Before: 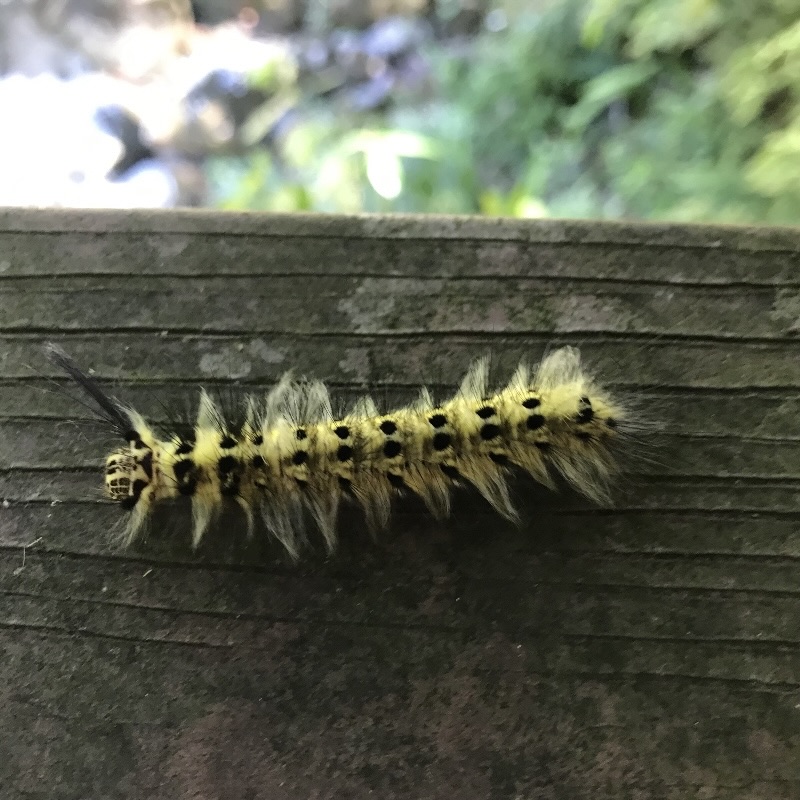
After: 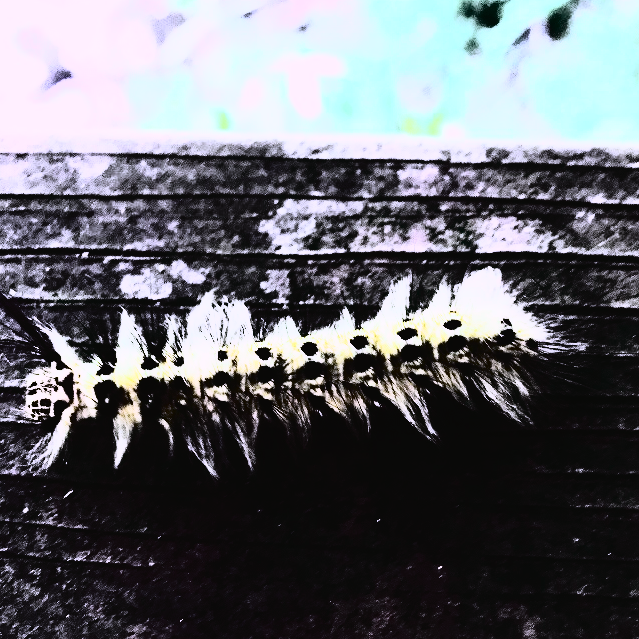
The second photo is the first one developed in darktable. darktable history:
crop and rotate: left 10.071%, top 10.071%, right 10.02%, bottom 10.02%
contrast brightness saturation: contrast 0.25, saturation -0.31
rgb curve: curves: ch0 [(0, 0) (0.21, 0.15) (0.24, 0.21) (0.5, 0.75) (0.75, 0.96) (0.89, 0.99) (1, 1)]; ch1 [(0, 0.02) (0.21, 0.13) (0.25, 0.2) (0.5, 0.67) (0.75, 0.9) (0.89, 0.97) (1, 1)]; ch2 [(0, 0.02) (0.21, 0.13) (0.25, 0.2) (0.5, 0.67) (0.75, 0.9) (0.89, 0.97) (1, 1)], compensate middle gray true
white balance: red 0.98, blue 1.61
tone equalizer: -8 EV -0.417 EV, -7 EV -0.389 EV, -6 EV -0.333 EV, -5 EV -0.222 EV, -3 EV 0.222 EV, -2 EV 0.333 EV, -1 EV 0.389 EV, +0 EV 0.417 EV, edges refinement/feathering 500, mask exposure compensation -1.57 EV, preserve details no
tone curve: curves: ch0 [(0, 0.022) (0.177, 0.086) (0.392, 0.438) (0.704, 0.844) (0.858, 0.938) (1, 0.981)]; ch1 [(0, 0) (0.402, 0.36) (0.476, 0.456) (0.498, 0.497) (0.518, 0.521) (0.58, 0.598) (0.619, 0.65) (0.692, 0.737) (1, 1)]; ch2 [(0, 0) (0.415, 0.438) (0.483, 0.499) (0.503, 0.503) (0.526, 0.532) (0.563, 0.604) (0.626, 0.697) (0.699, 0.753) (0.997, 0.858)], color space Lab, independent channels
